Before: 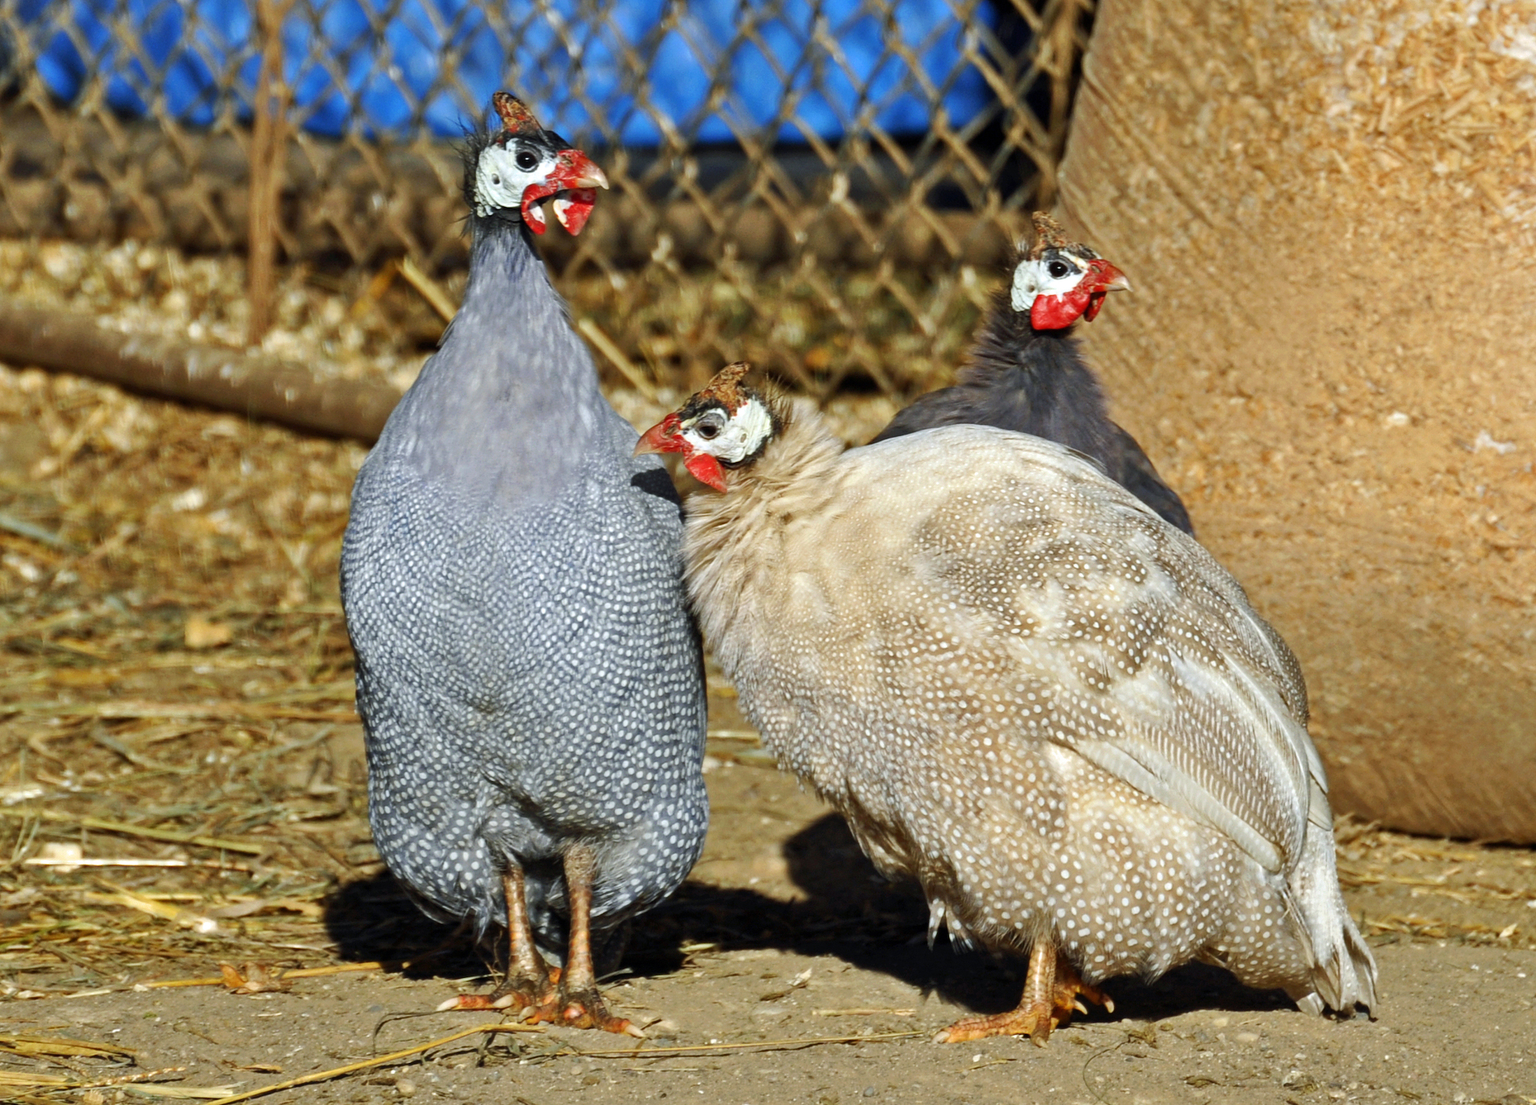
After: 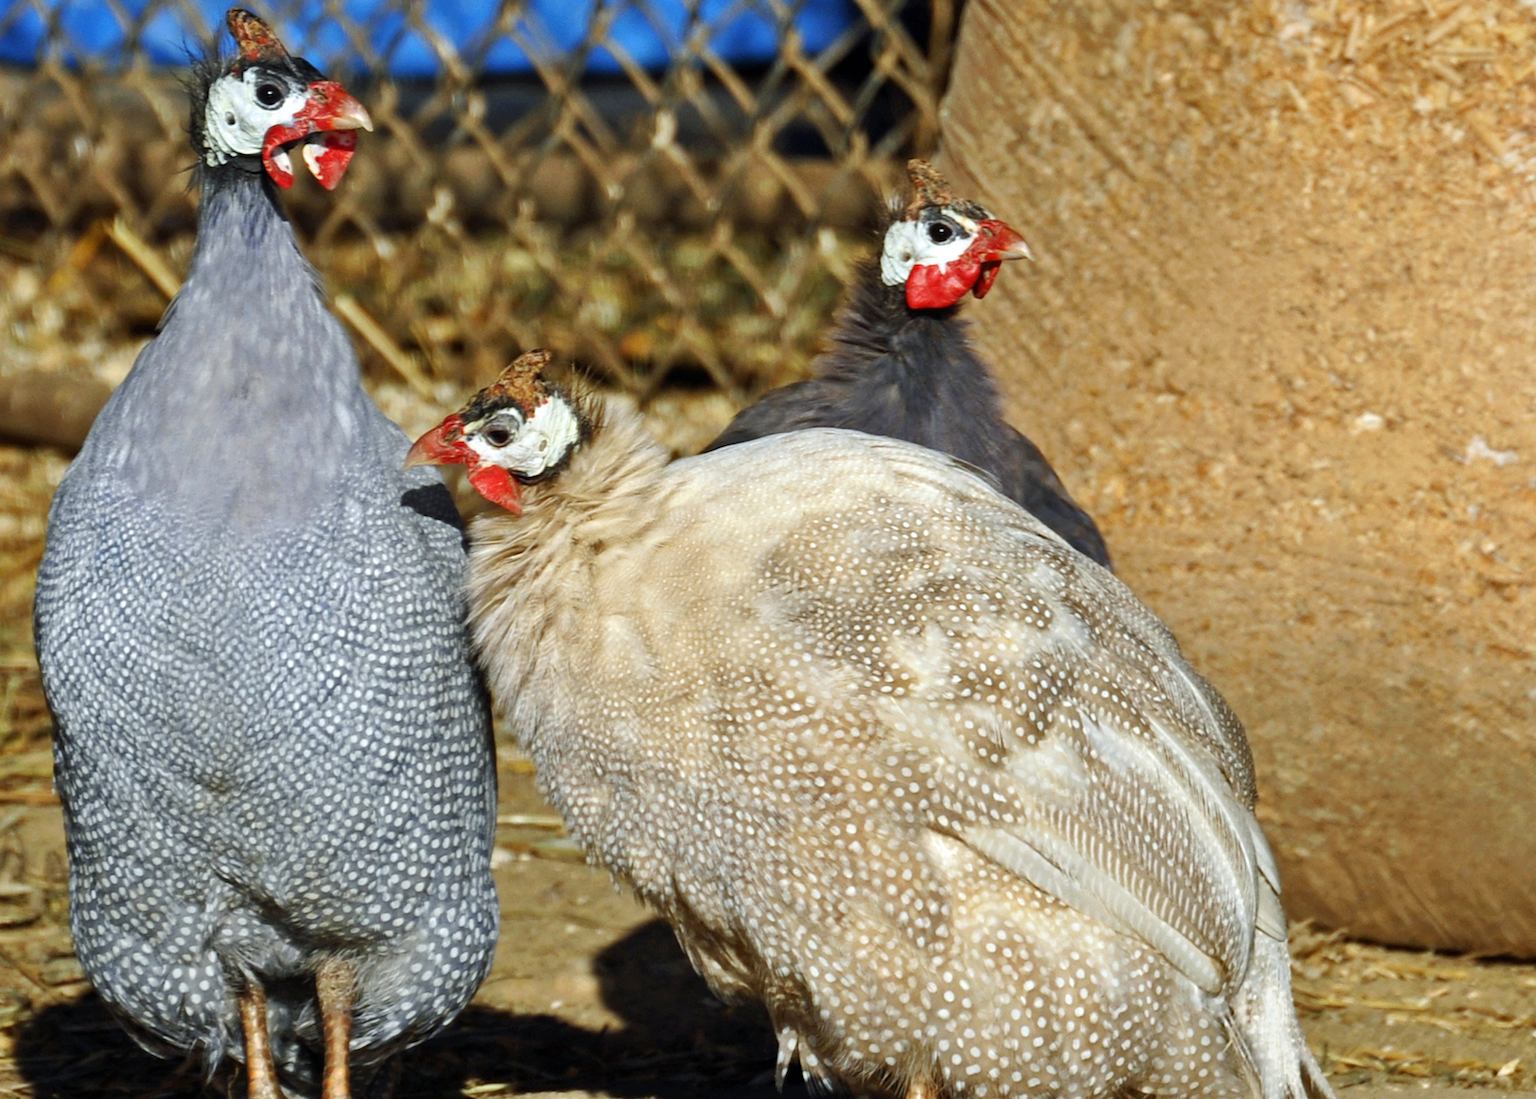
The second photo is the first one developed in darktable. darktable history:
crop and rotate: left 20.411%, top 7.818%, right 0.343%, bottom 13.298%
